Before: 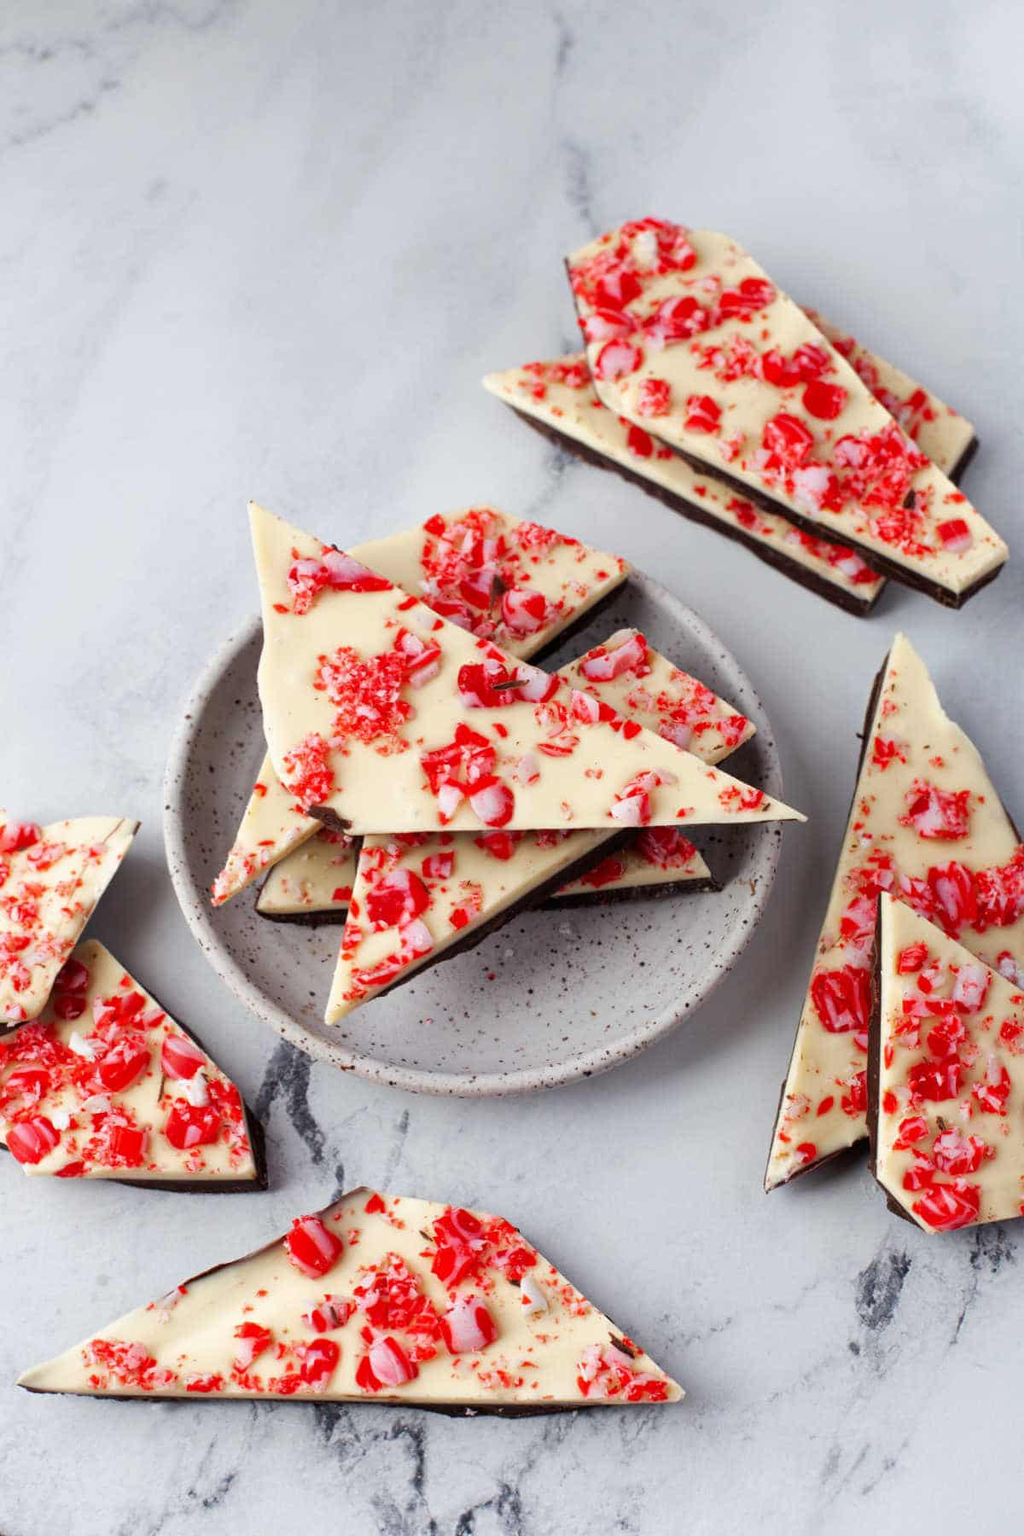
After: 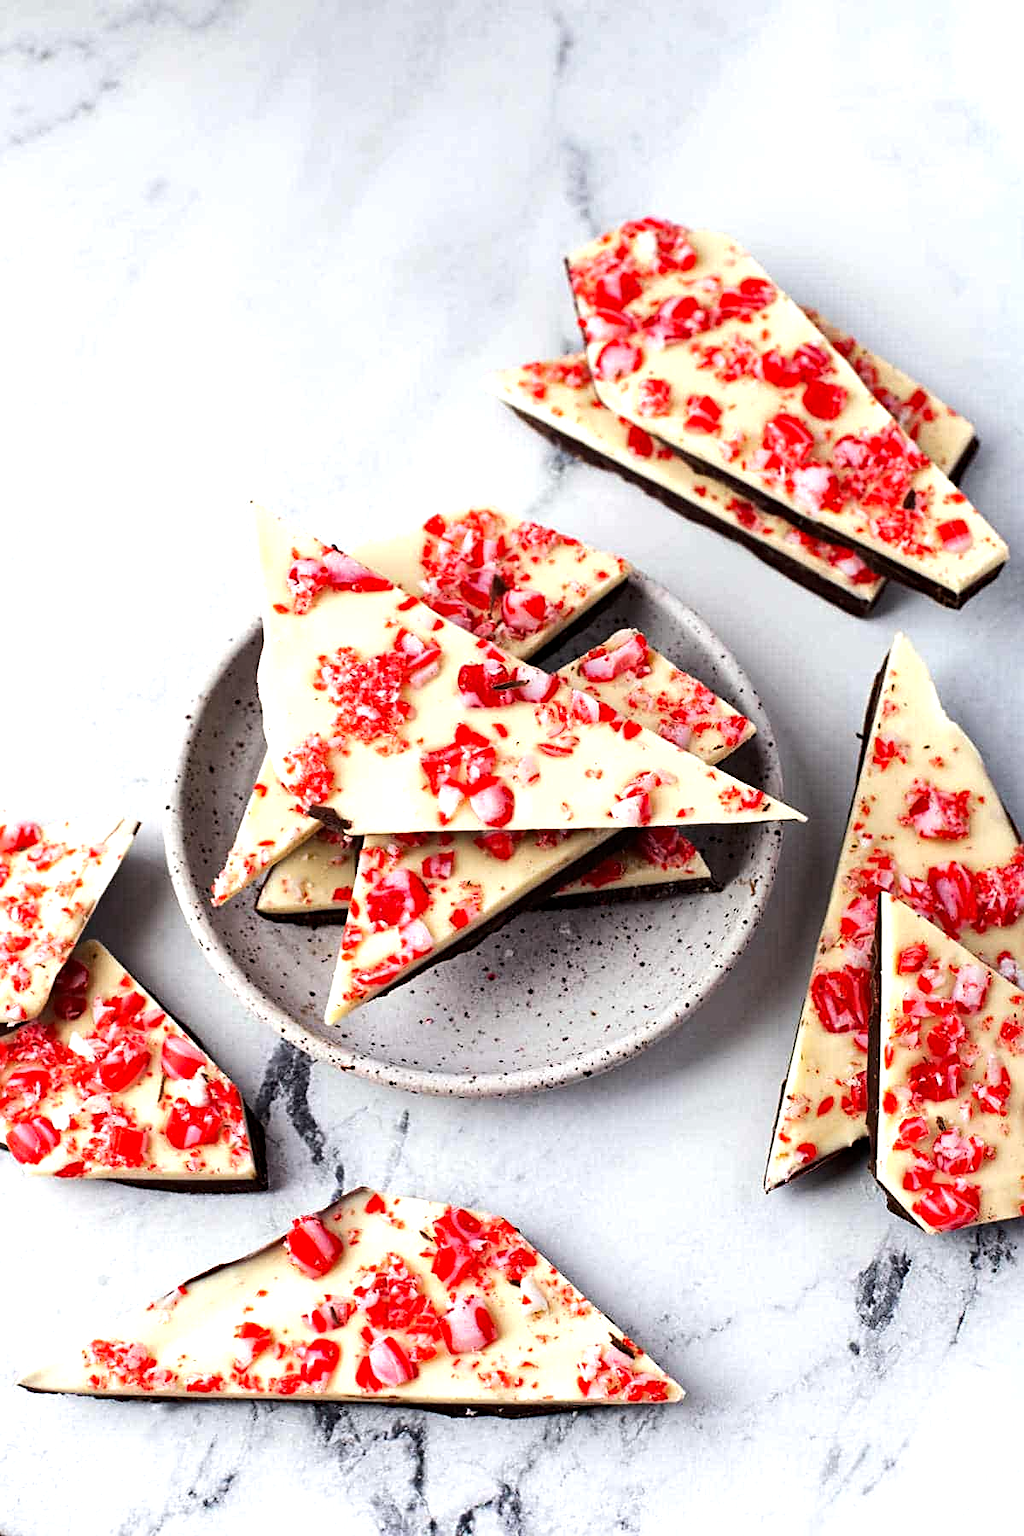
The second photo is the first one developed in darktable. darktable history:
sharpen: on, module defaults
tone equalizer: -8 EV -0.787 EV, -7 EV -0.687 EV, -6 EV -0.584 EV, -5 EV -0.386 EV, -3 EV 0.367 EV, -2 EV 0.6 EV, -1 EV 0.681 EV, +0 EV 0.746 EV, edges refinement/feathering 500, mask exposure compensation -1.57 EV, preserve details no
haze removal: compatibility mode true
